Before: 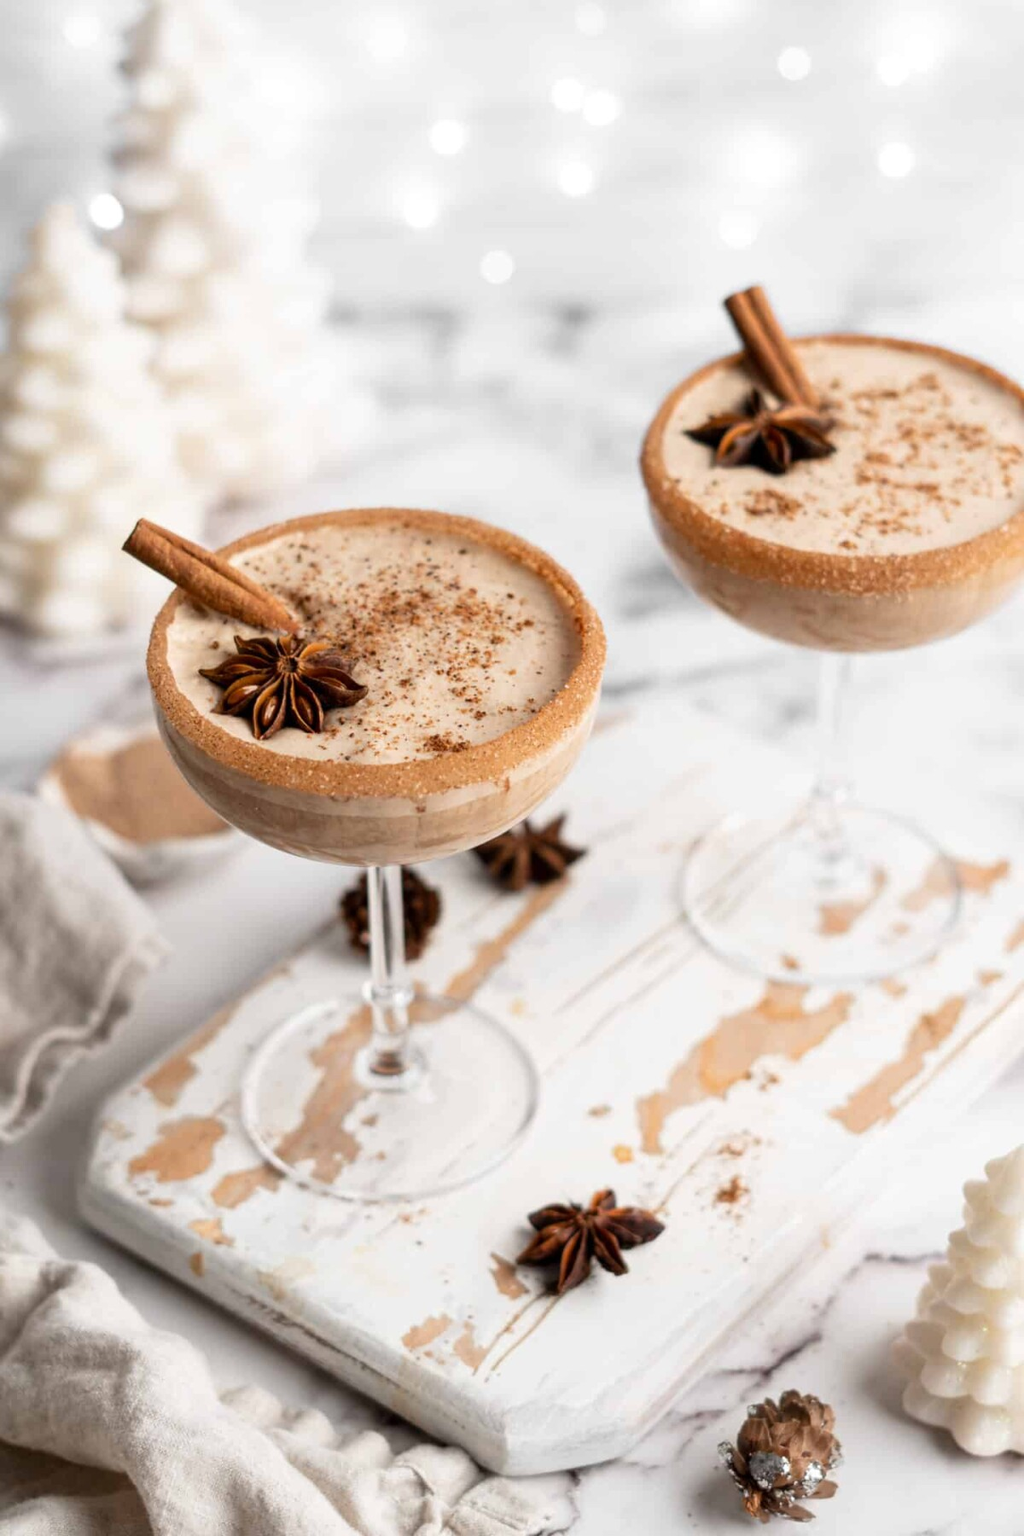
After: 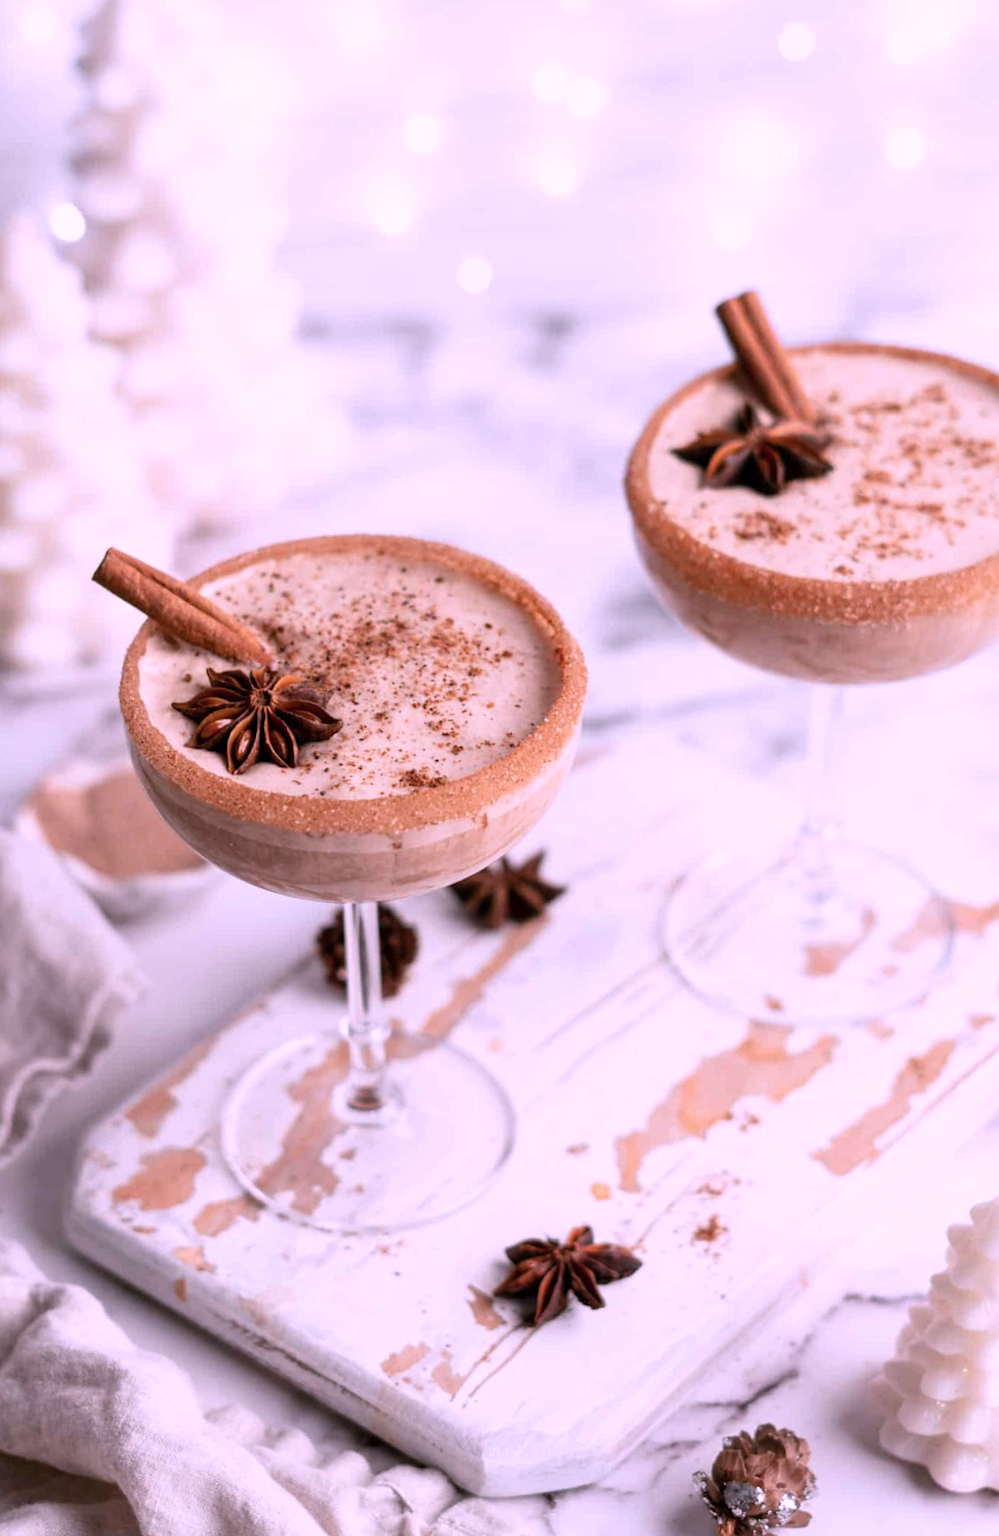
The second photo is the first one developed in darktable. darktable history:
color correction: highlights a* 15.46, highlights b* -20.56
rotate and perspective: rotation 0.074°, lens shift (vertical) 0.096, lens shift (horizontal) -0.041, crop left 0.043, crop right 0.952, crop top 0.024, crop bottom 0.979
white balance: red 1, blue 1
